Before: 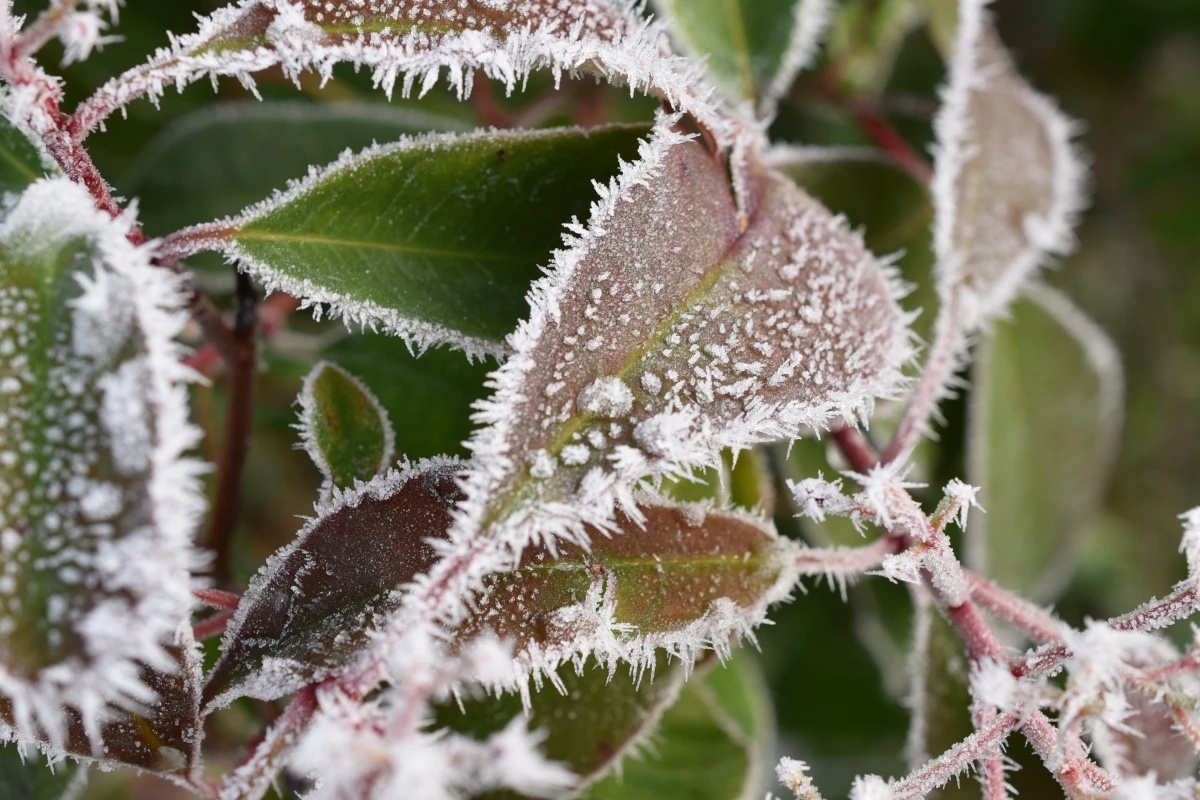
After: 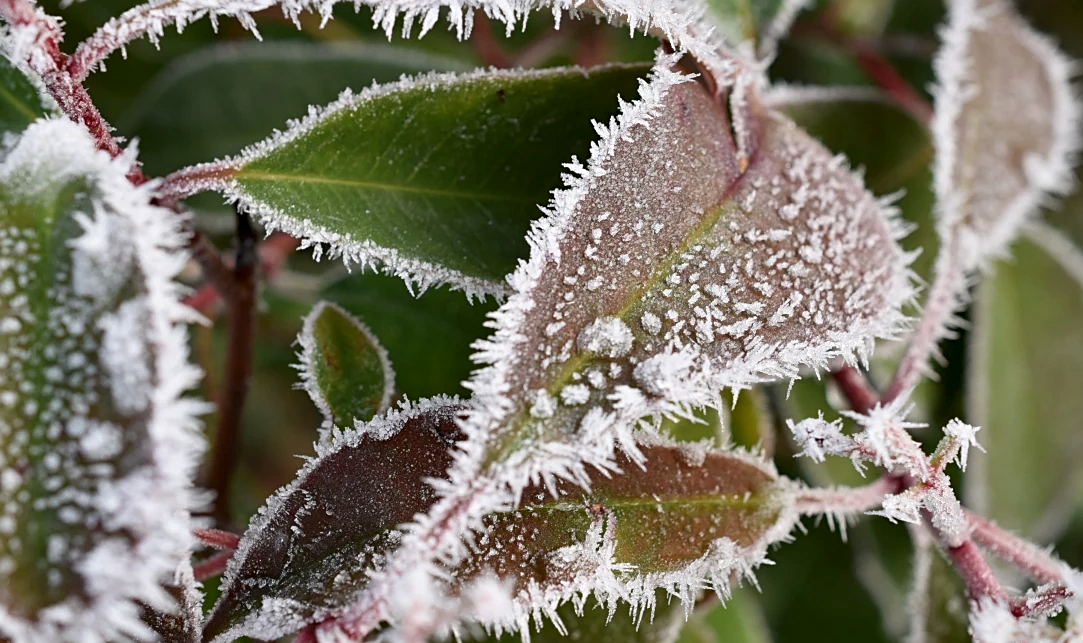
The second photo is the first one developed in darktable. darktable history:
exposure: exposure -0.11 EV, compensate highlight preservation false
crop: top 7.53%, right 9.722%, bottom 12.018%
sharpen: radius 2.13, amount 0.388, threshold 0.138
base curve: curves: ch0 [(0, 0) (0.989, 0.992)], preserve colors none
contrast equalizer: octaves 7, y [[0.524 ×6], [0.512 ×6], [0.379 ×6], [0 ×6], [0 ×6]]
